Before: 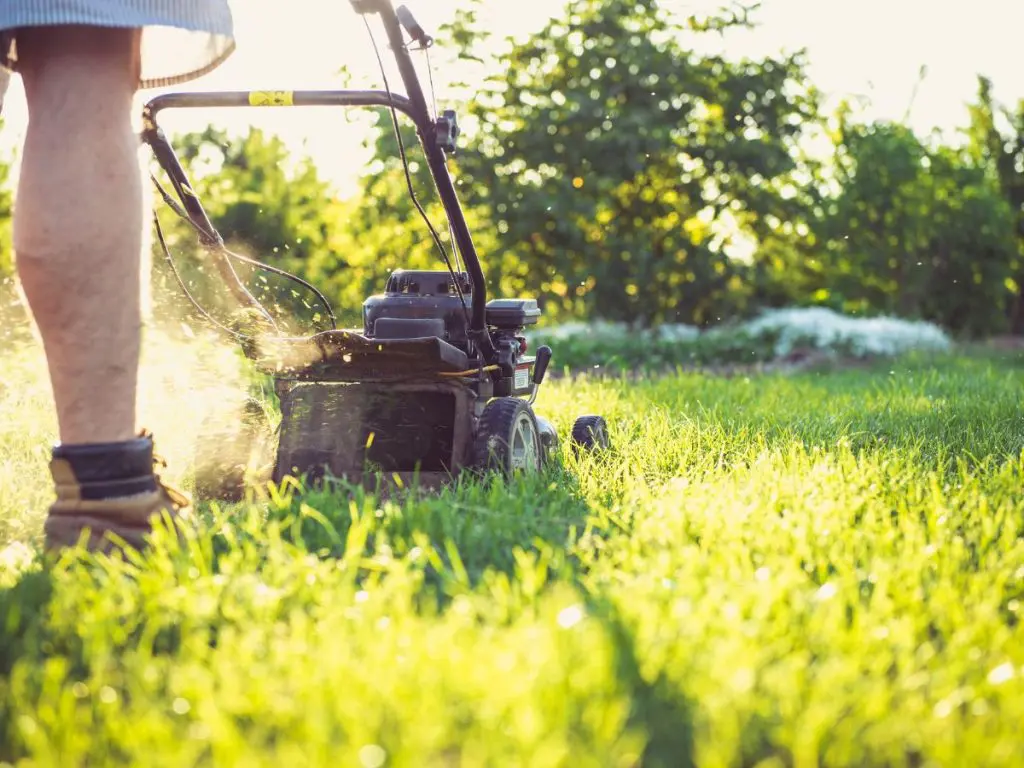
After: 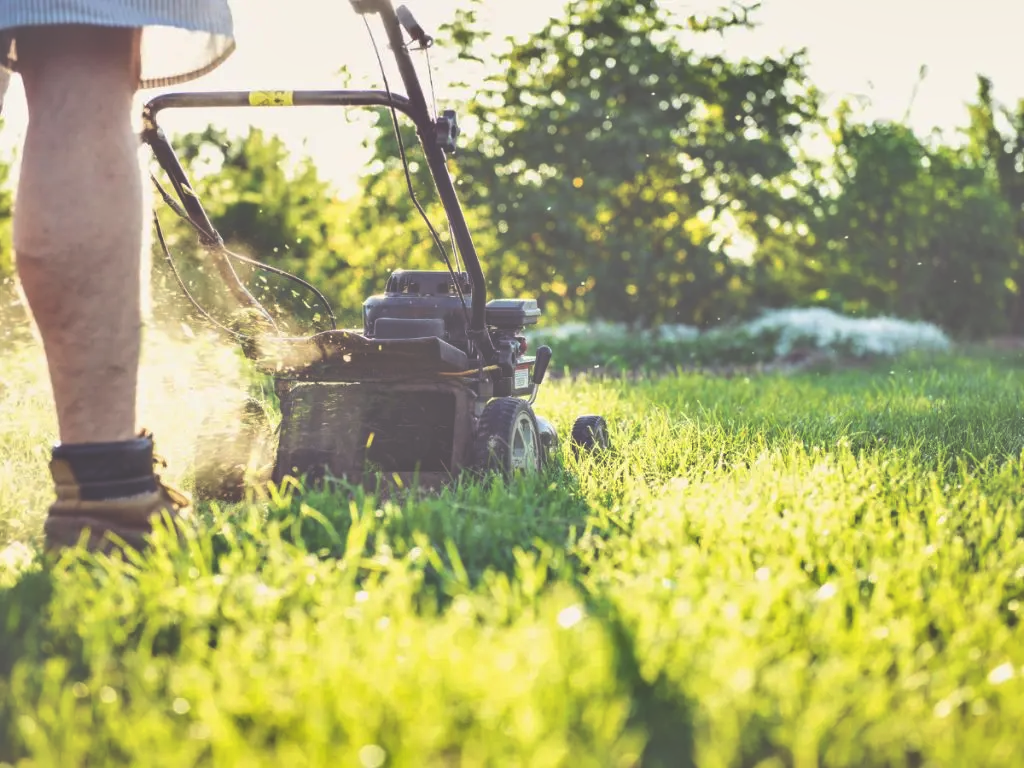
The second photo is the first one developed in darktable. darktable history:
shadows and highlights: soften with gaussian
exposure: black level correction -0.087, compensate highlight preservation false
